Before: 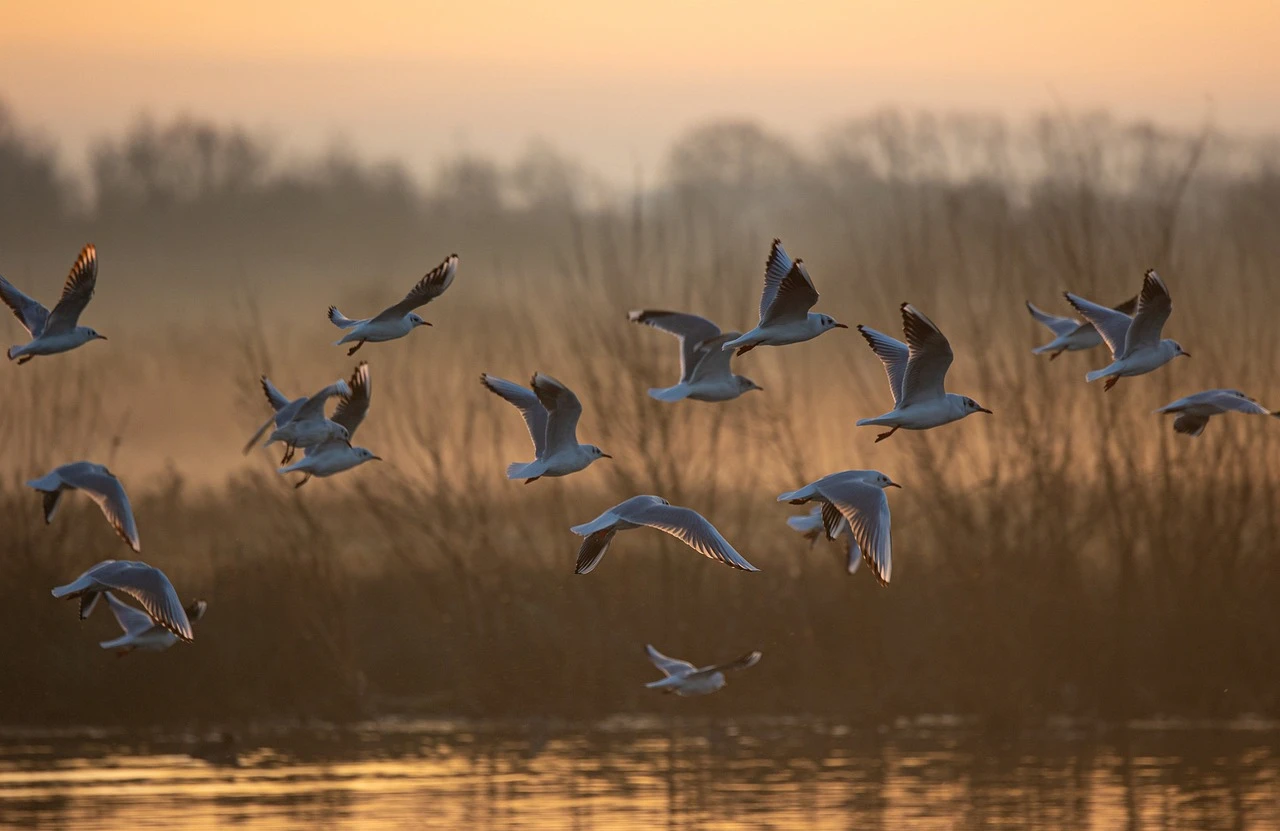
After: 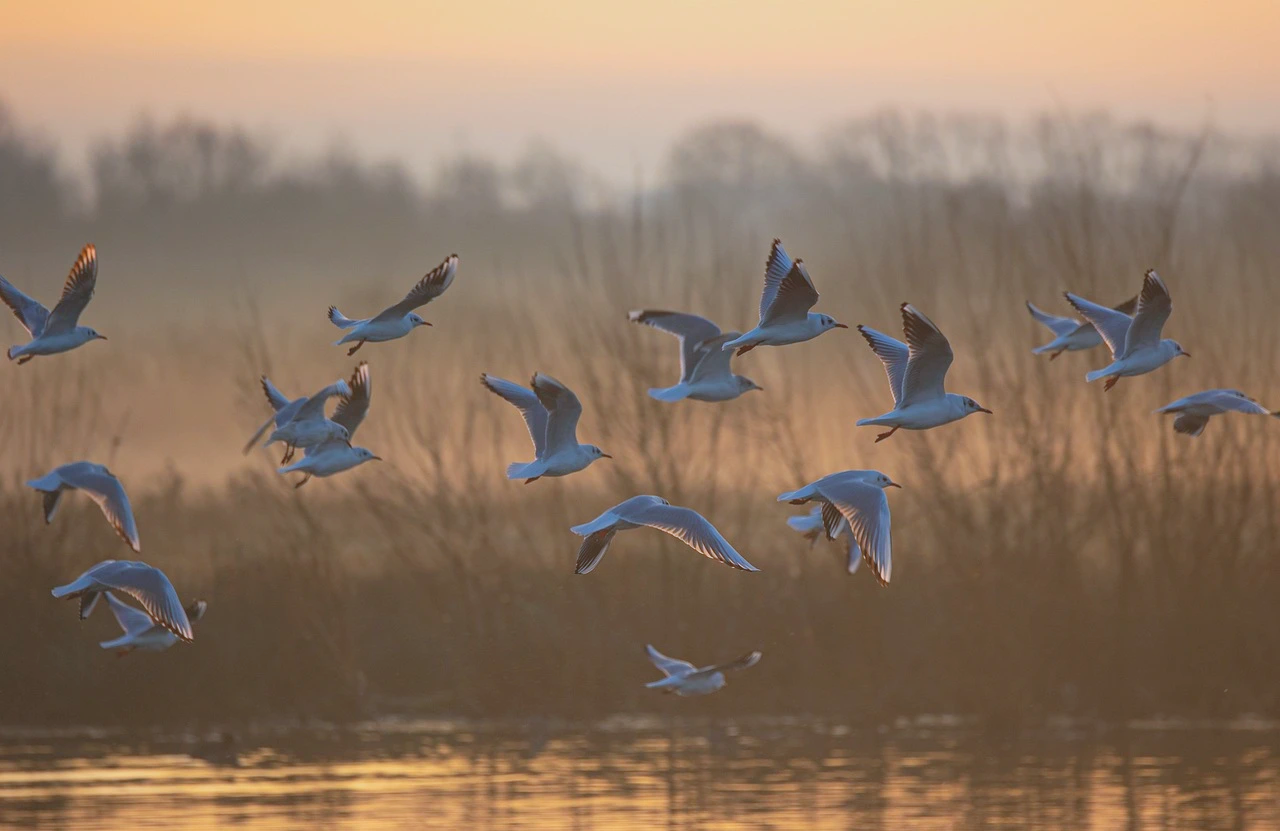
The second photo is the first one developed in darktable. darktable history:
color calibration: x 0.37, y 0.382, temperature 4313.32 K
exposure: exposure 0.426 EV, compensate highlight preservation false
contrast brightness saturation: contrast -0.28
